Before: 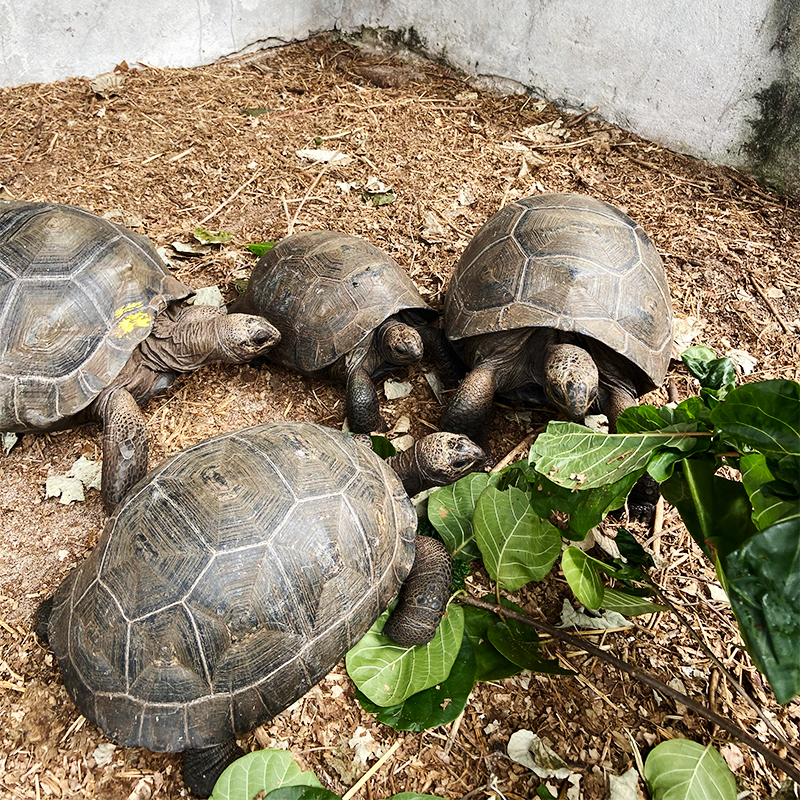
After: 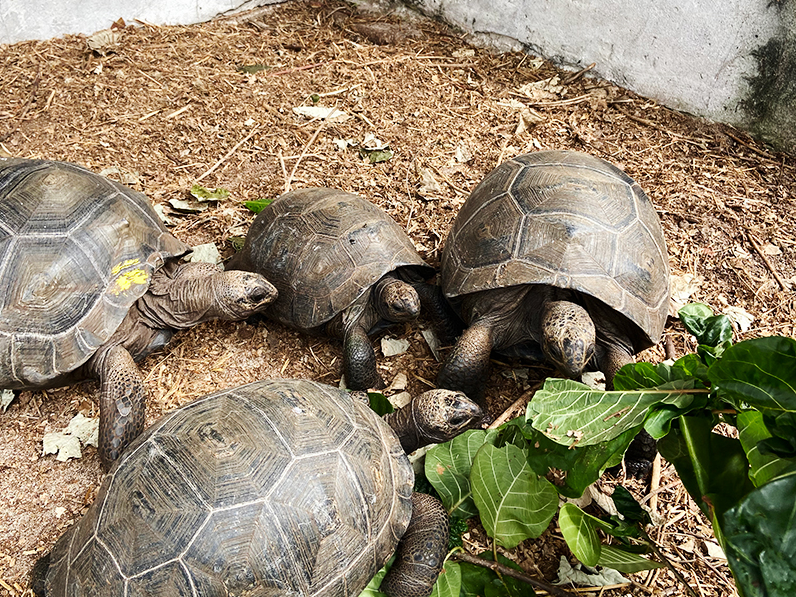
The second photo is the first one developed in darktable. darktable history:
rgb levels: preserve colors max RGB
crop: left 0.387%, top 5.469%, bottom 19.809%
